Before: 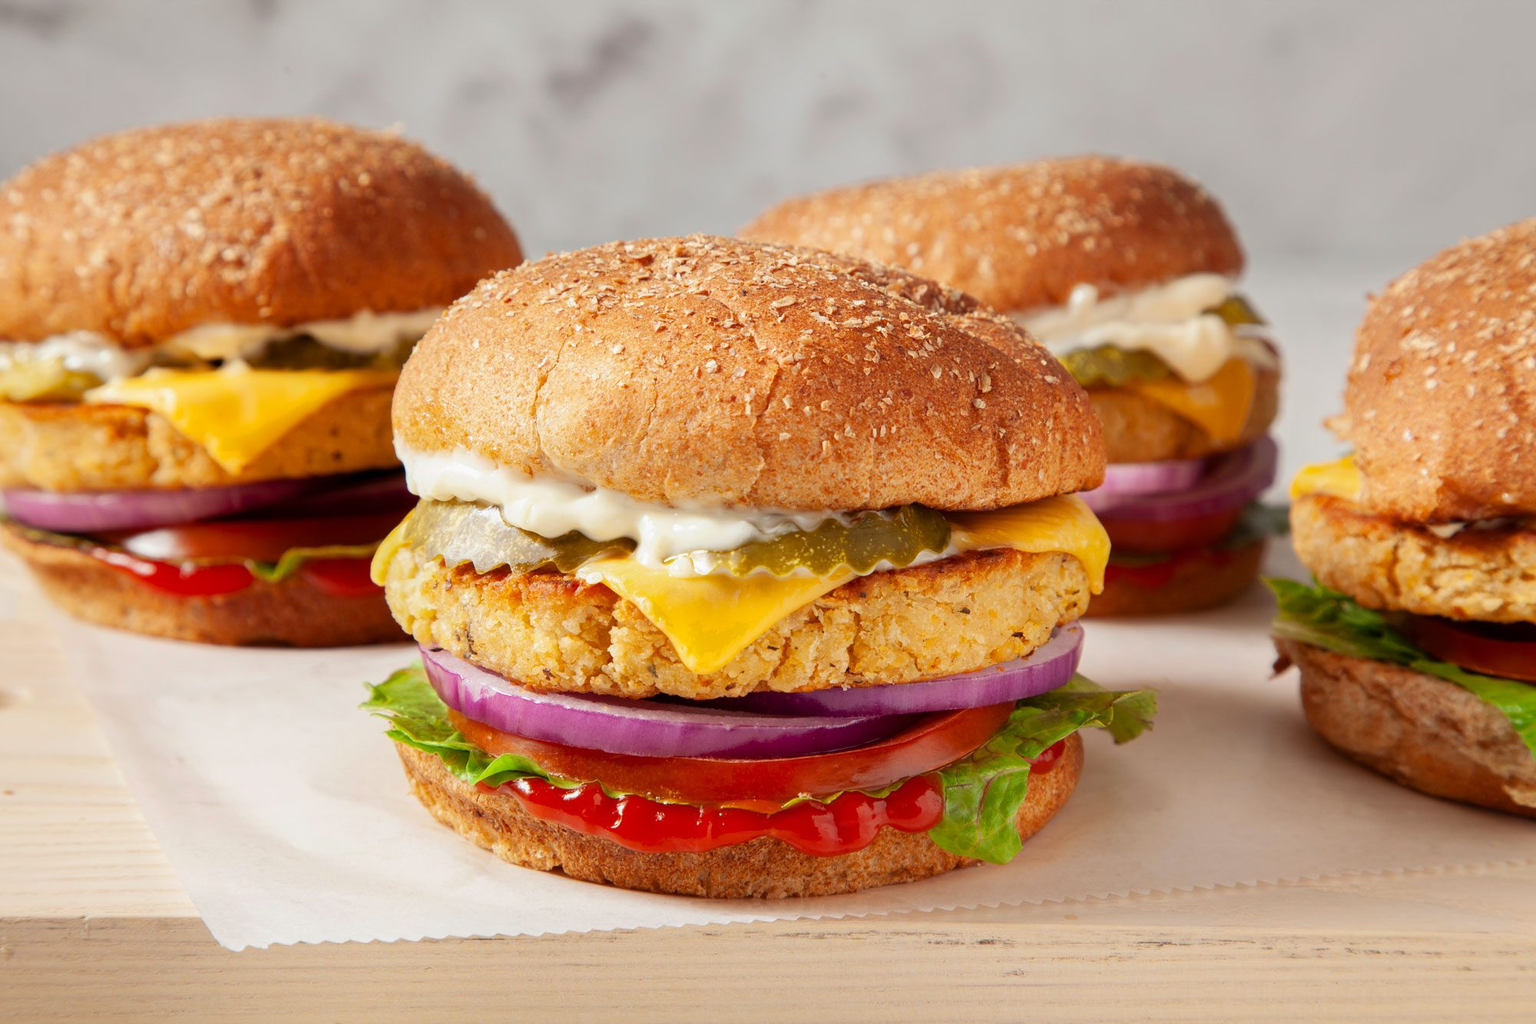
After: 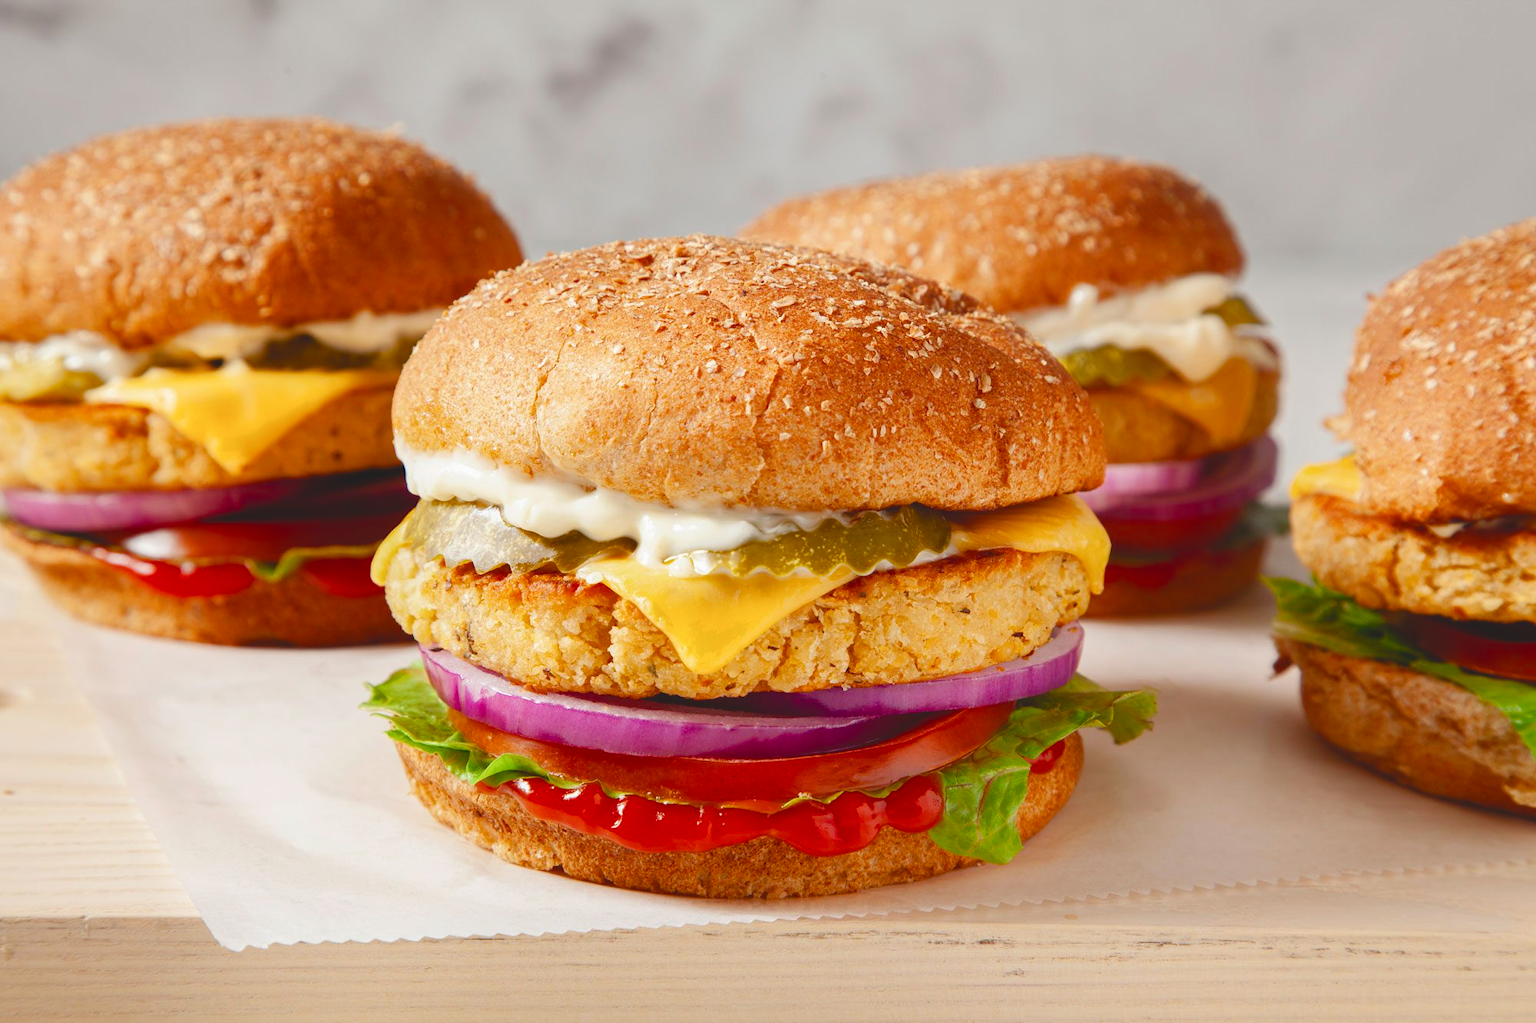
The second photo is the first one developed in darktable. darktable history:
color balance rgb: global offset › luminance 1.479%, perceptual saturation grading › global saturation 20%, perceptual saturation grading › highlights -25.276%, perceptual saturation grading › shadows 49.687%
